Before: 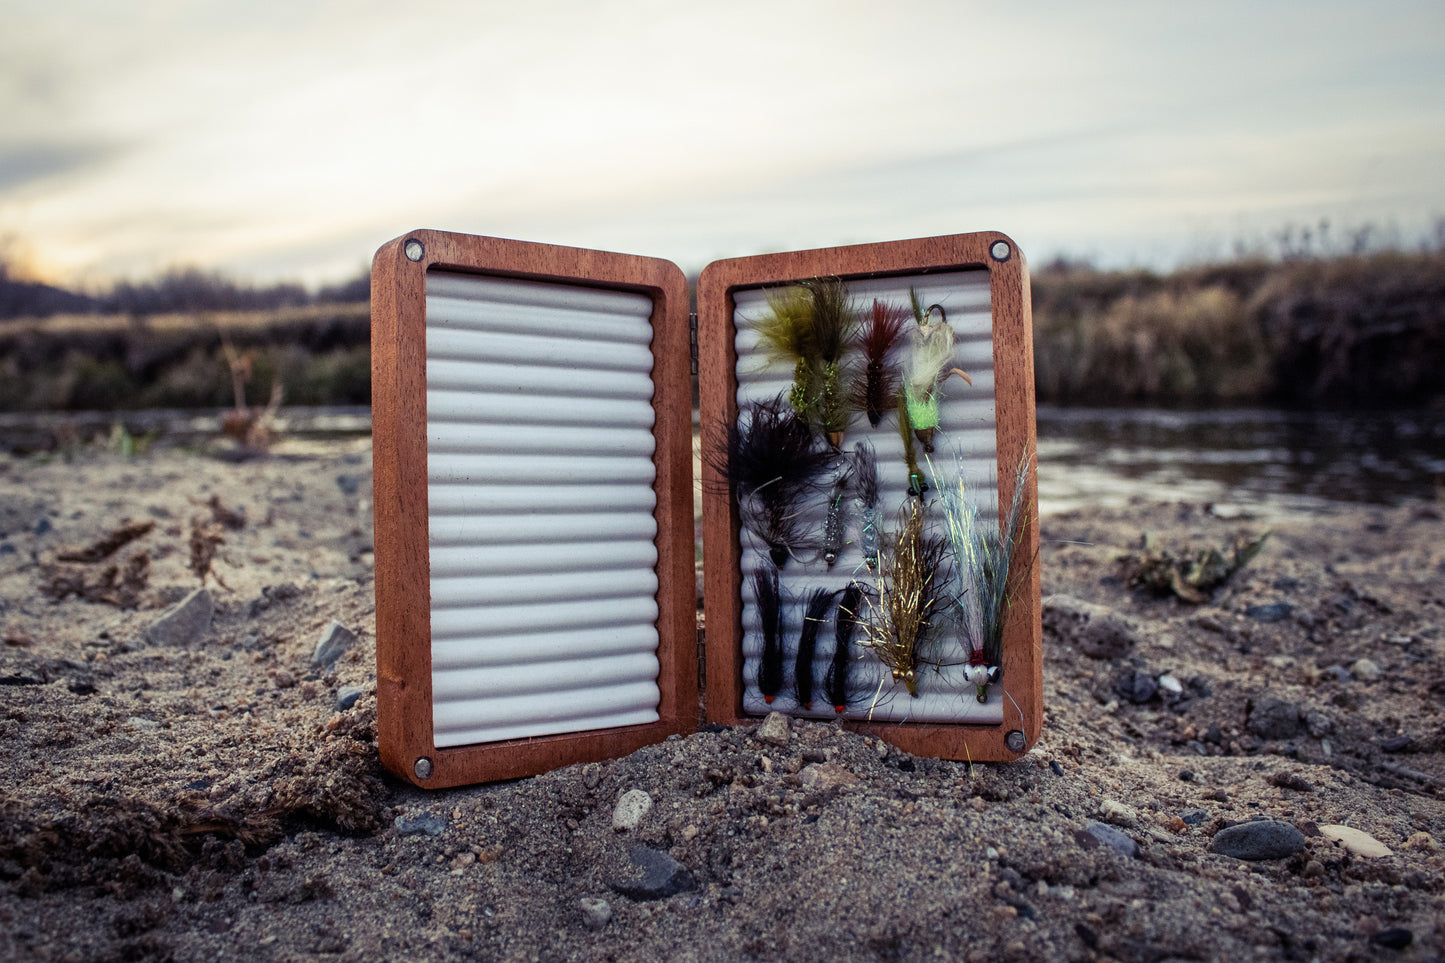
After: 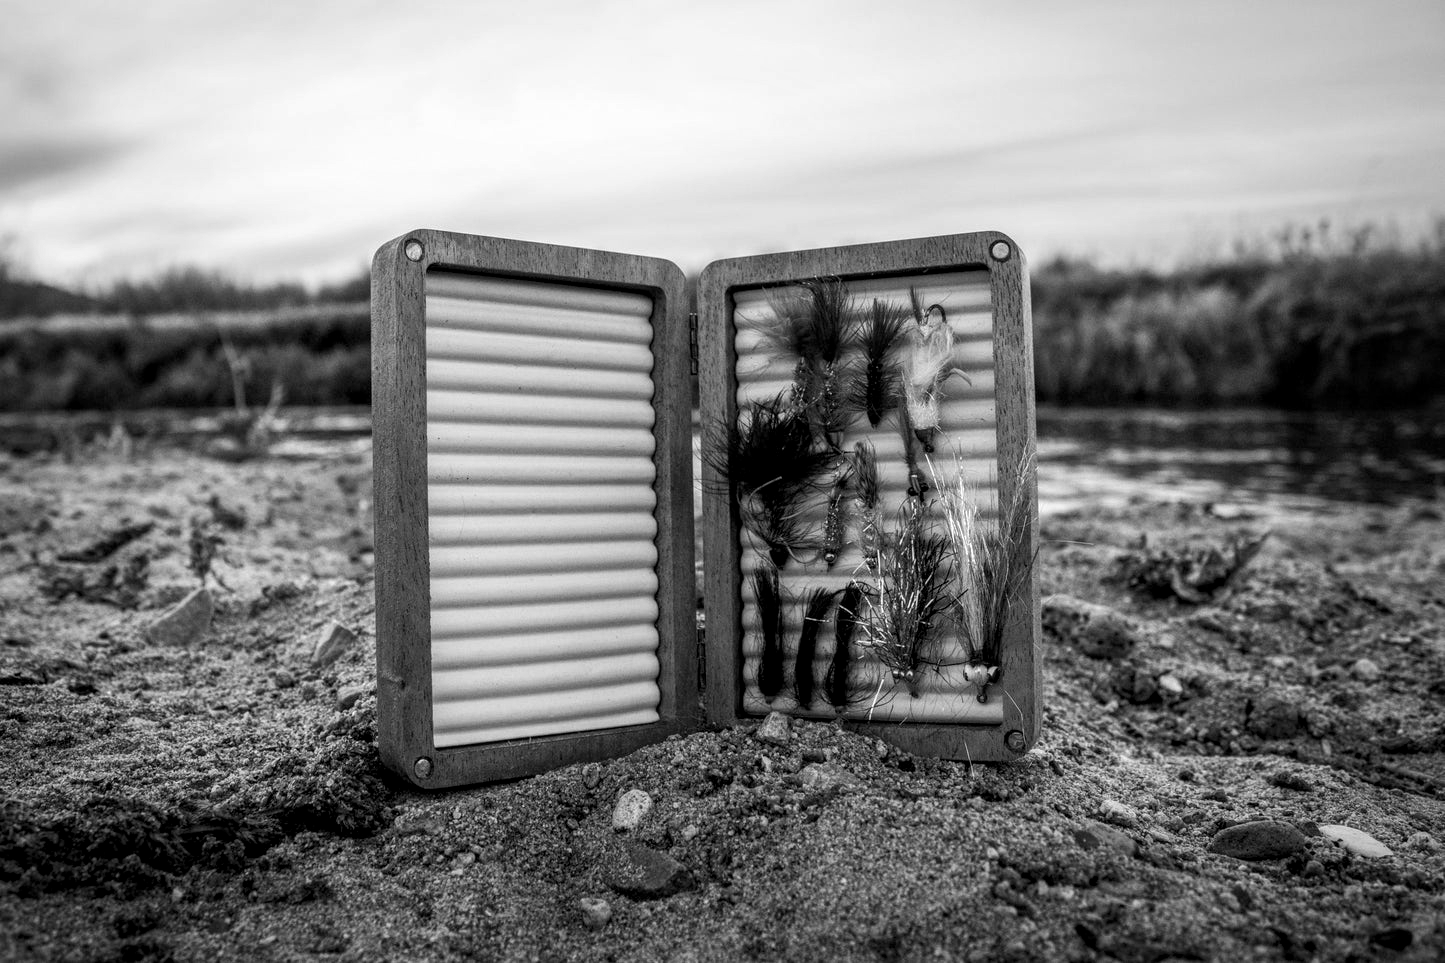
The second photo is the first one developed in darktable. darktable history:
local contrast: detail 130%
monochrome: a 1.94, b -0.638
